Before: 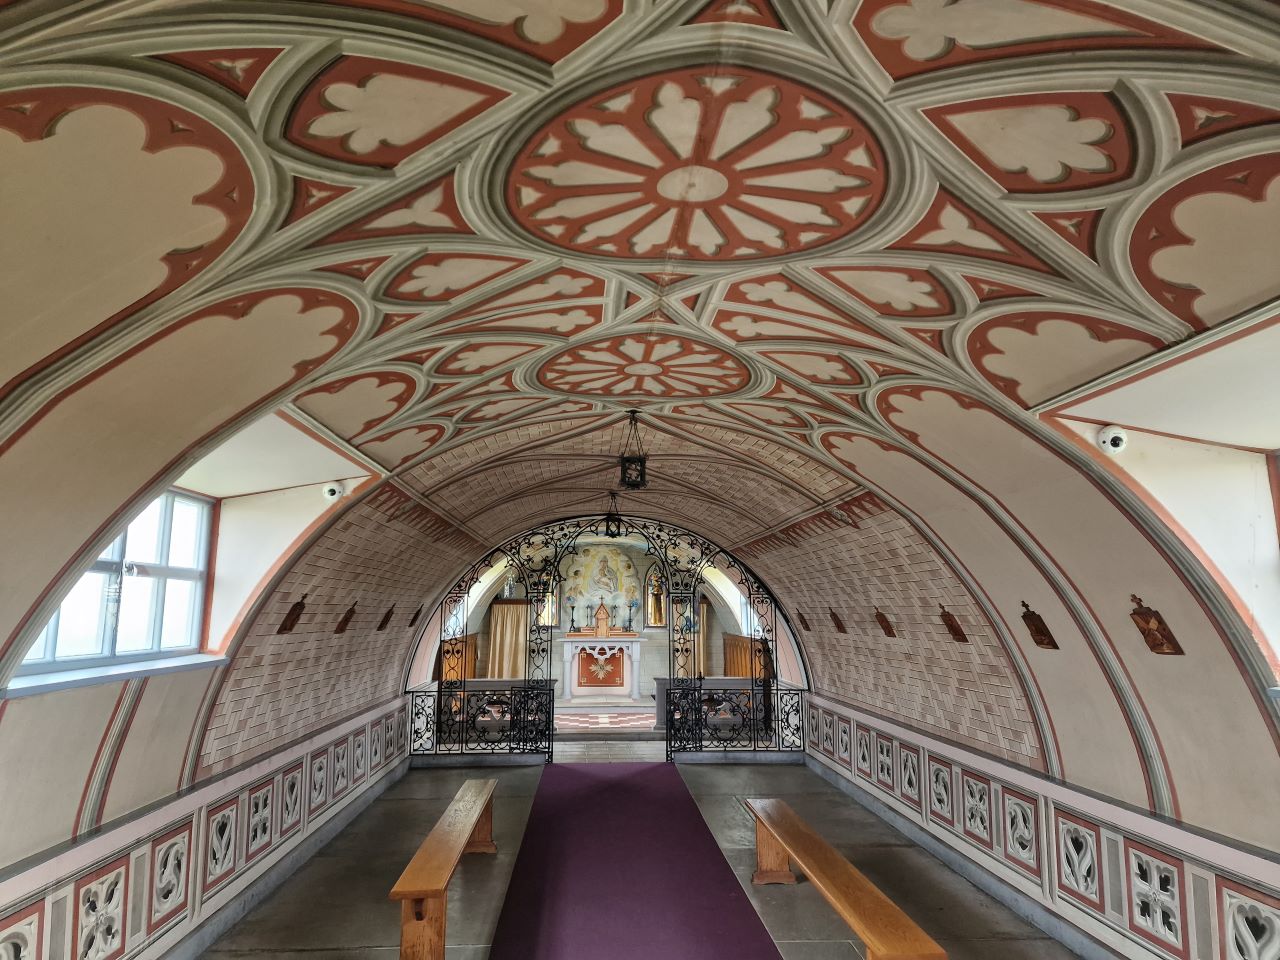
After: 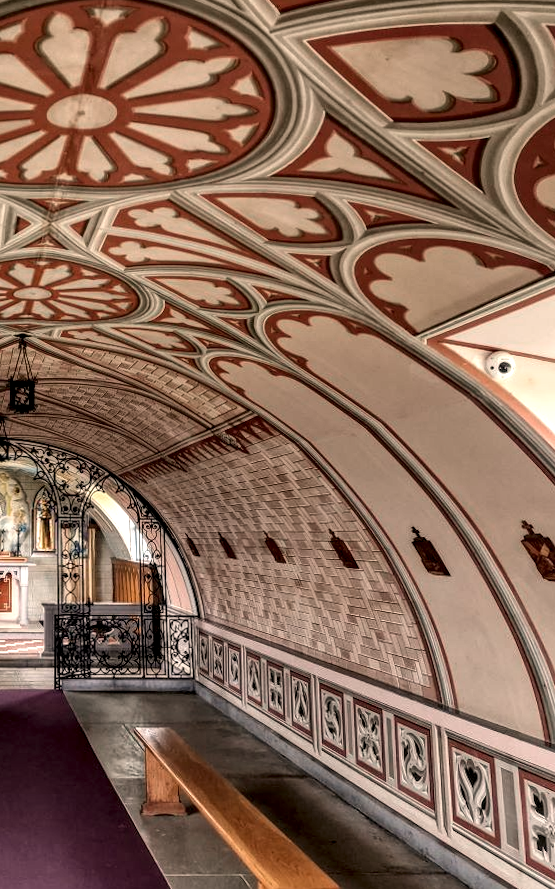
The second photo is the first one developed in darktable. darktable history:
crop: left 47.628%, top 6.643%, right 7.874%
white balance: red 1.127, blue 0.943
color zones: curves: ch0 [(0, 0.5) (0.143, 0.5) (0.286, 0.456) (0.429, 0.5) (0.571, 0.5) (0.714, 0.5) (0.857, 0.5) (1, 0.5)]; ch1 [(0, 0.5) (0.143, 0.5) (0.286, 0.422) (0.429, 0.5) (0.571, 0.5) (0.714, 0.5) (0.857, 0.5) (1, 0.5)]
rotate and perspective: rotation 0.226°, lens shift (vertical) -0.042, crop left 0.023, crop right 0.982, crop top 0.006, crop bottom 0.994
tone equalizer: on, module defaults
local contrast: highlights 19%, detail 186%
shadows and highlights: shadows -21.3, highlights 100, soften with gaussian
